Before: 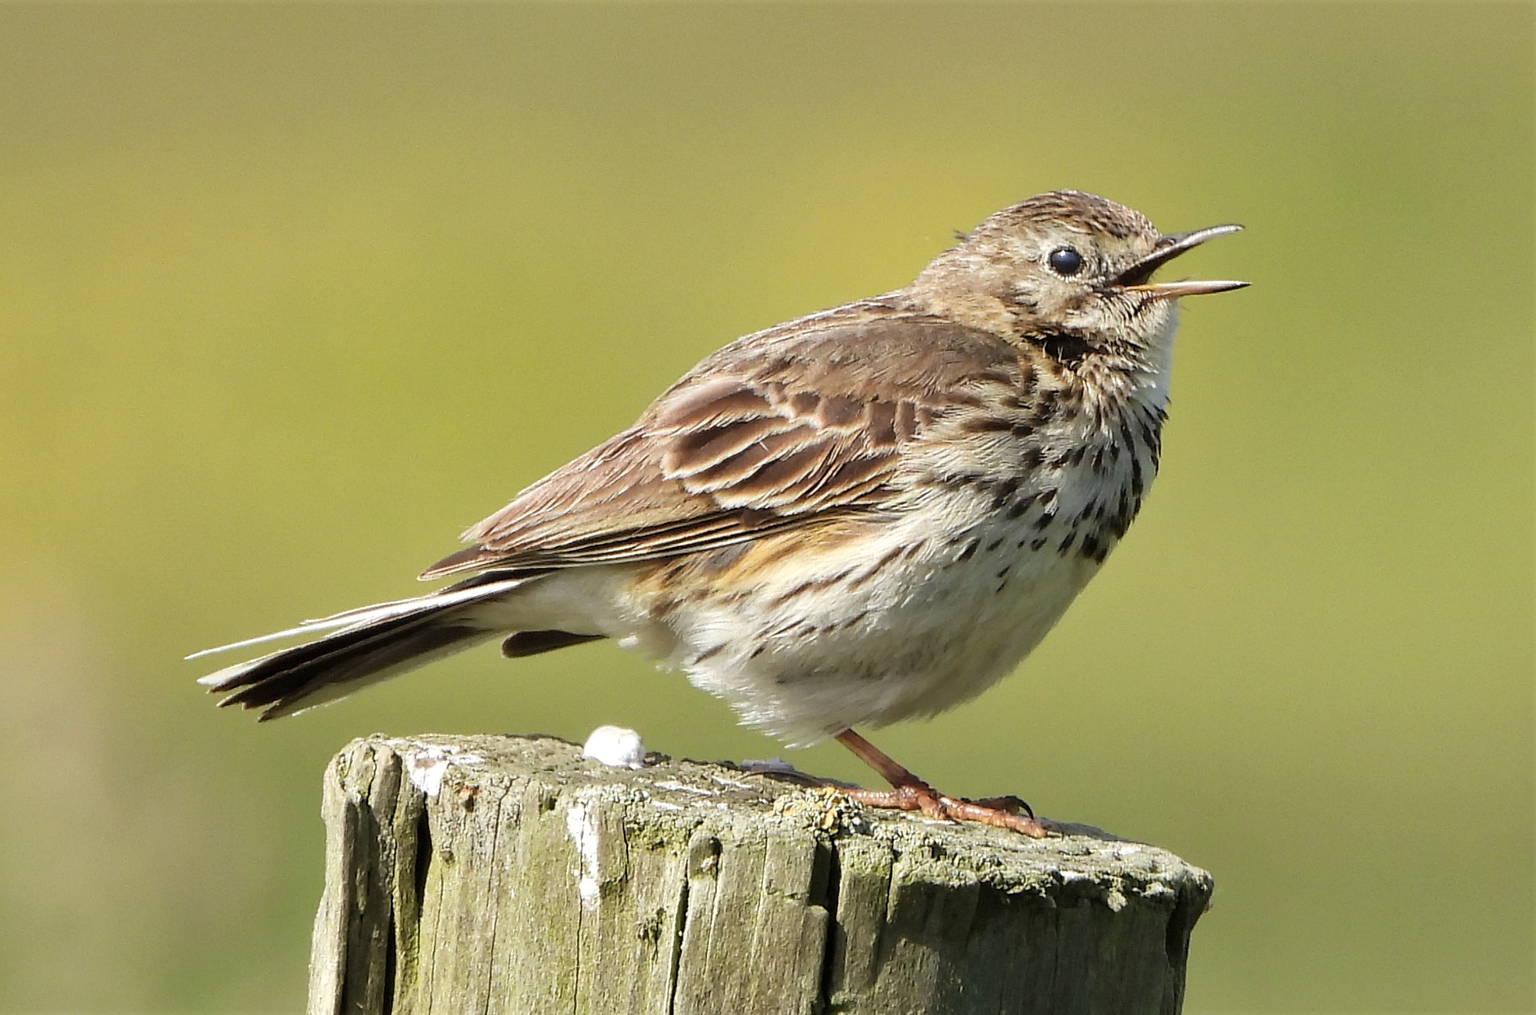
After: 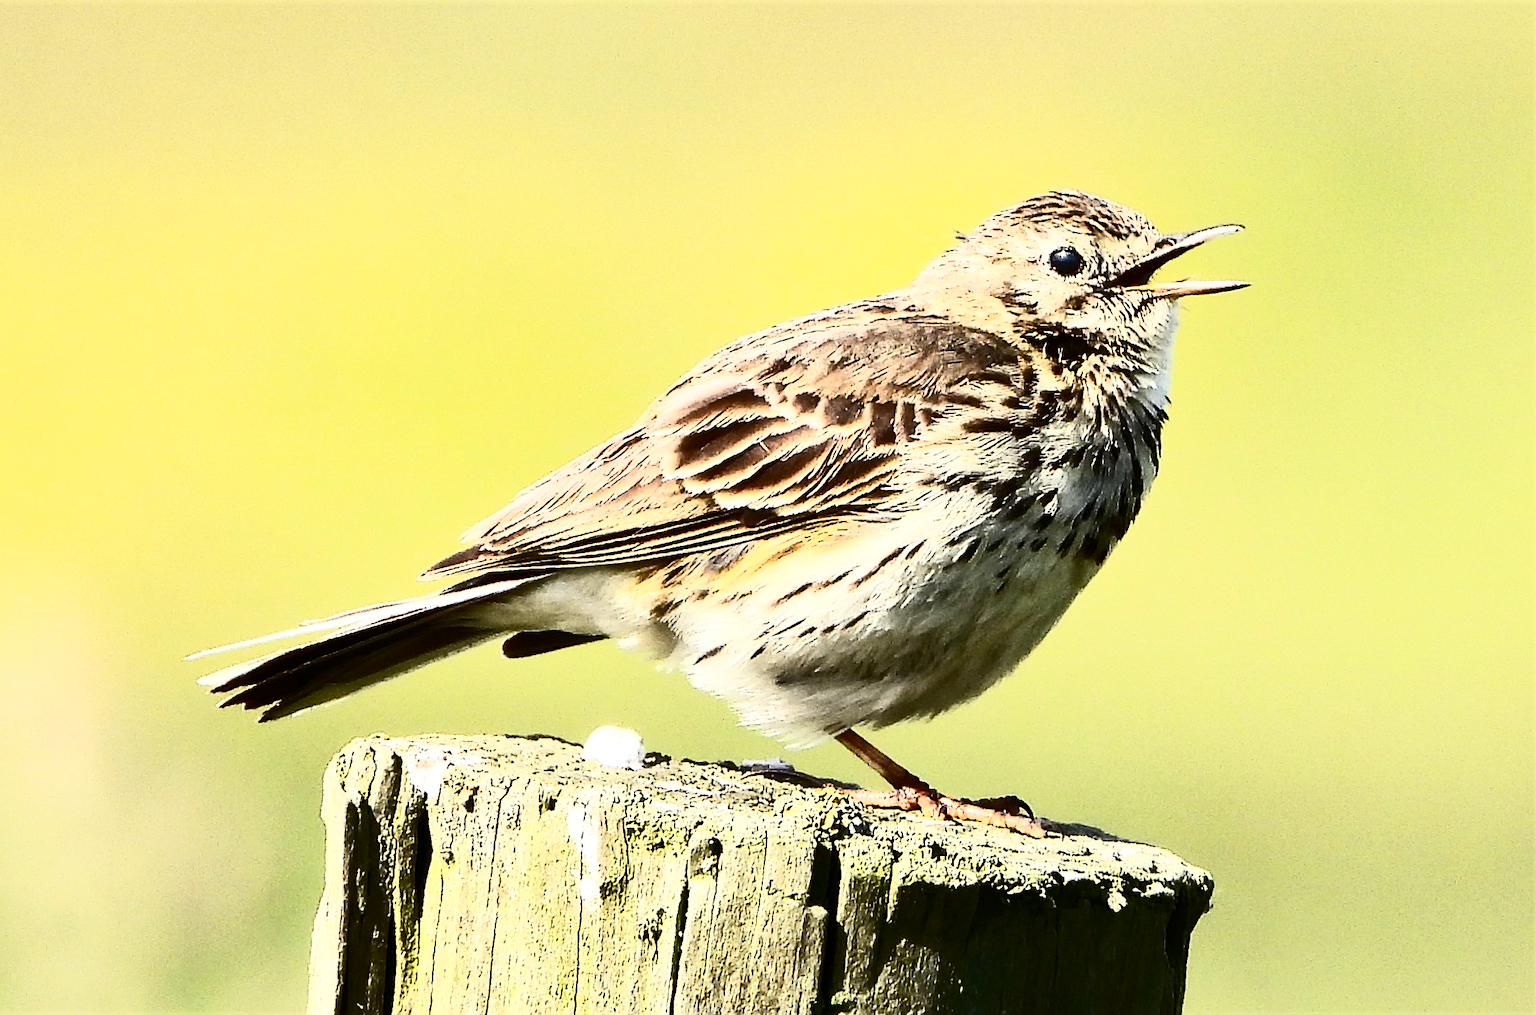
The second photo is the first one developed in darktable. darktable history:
sharpen: on, module defaults
contrast brightness saturation: contrast 0.925, brightness 0.198
color balance rgb: perceptual saturation grading › global saturation 25.634%
exposure: compensate exposure bias true, compensate highlight preservation false
